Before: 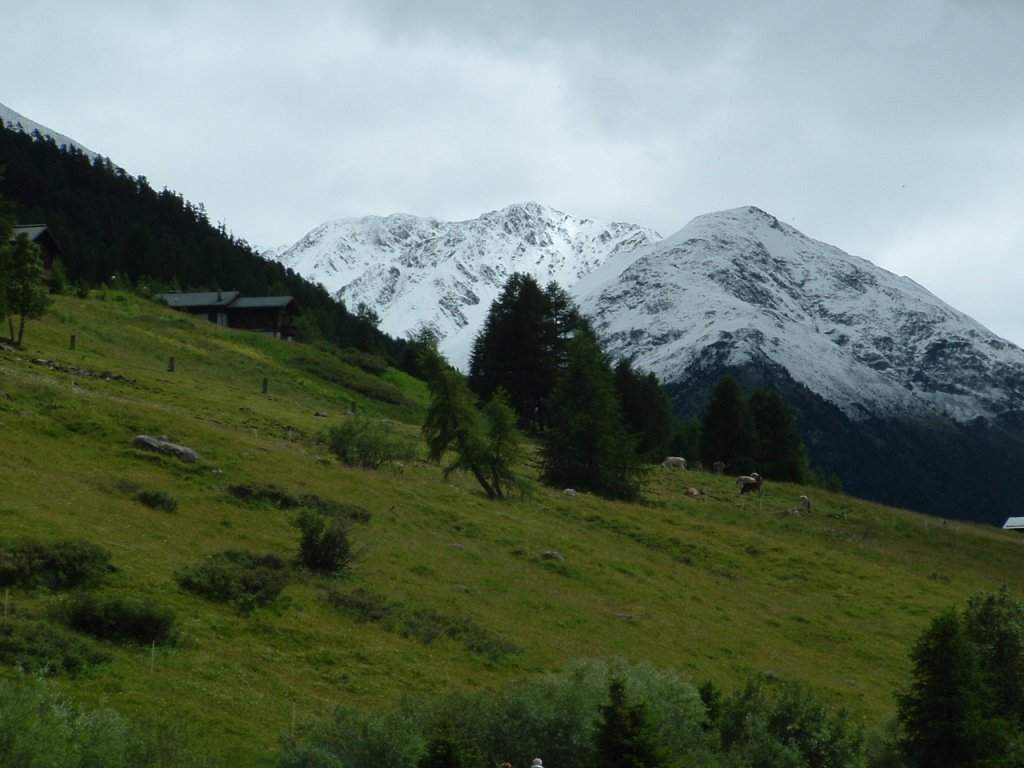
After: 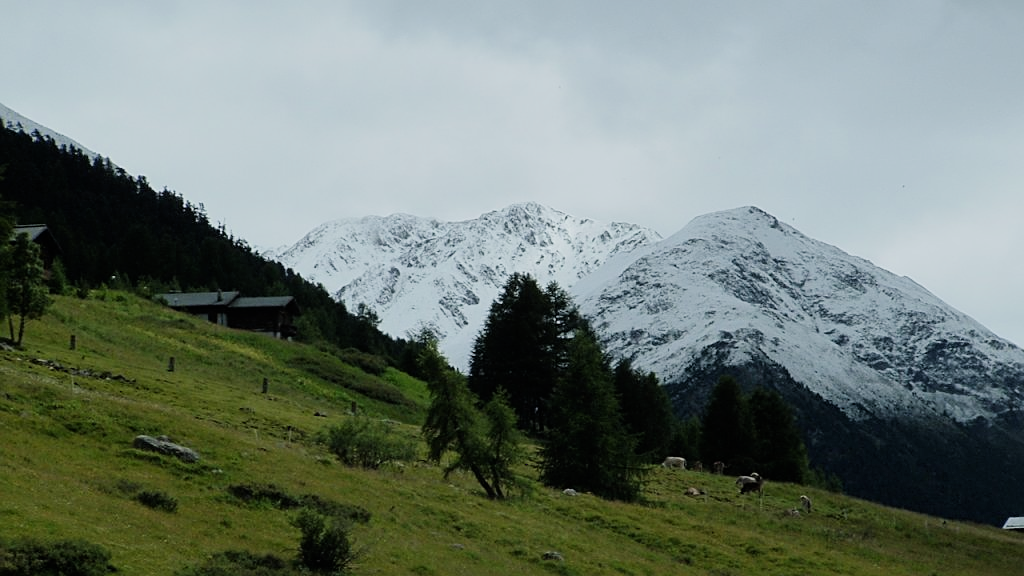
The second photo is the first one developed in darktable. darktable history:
crop: bottom 24.984%
sharpen: amount 0.493
filmic rgb: black relative exposure -7.65 EV, white relative exposure 4.56 EV, hardness 3.61
exposure: exposure 0.298 EV, compensate highlight preservation false
